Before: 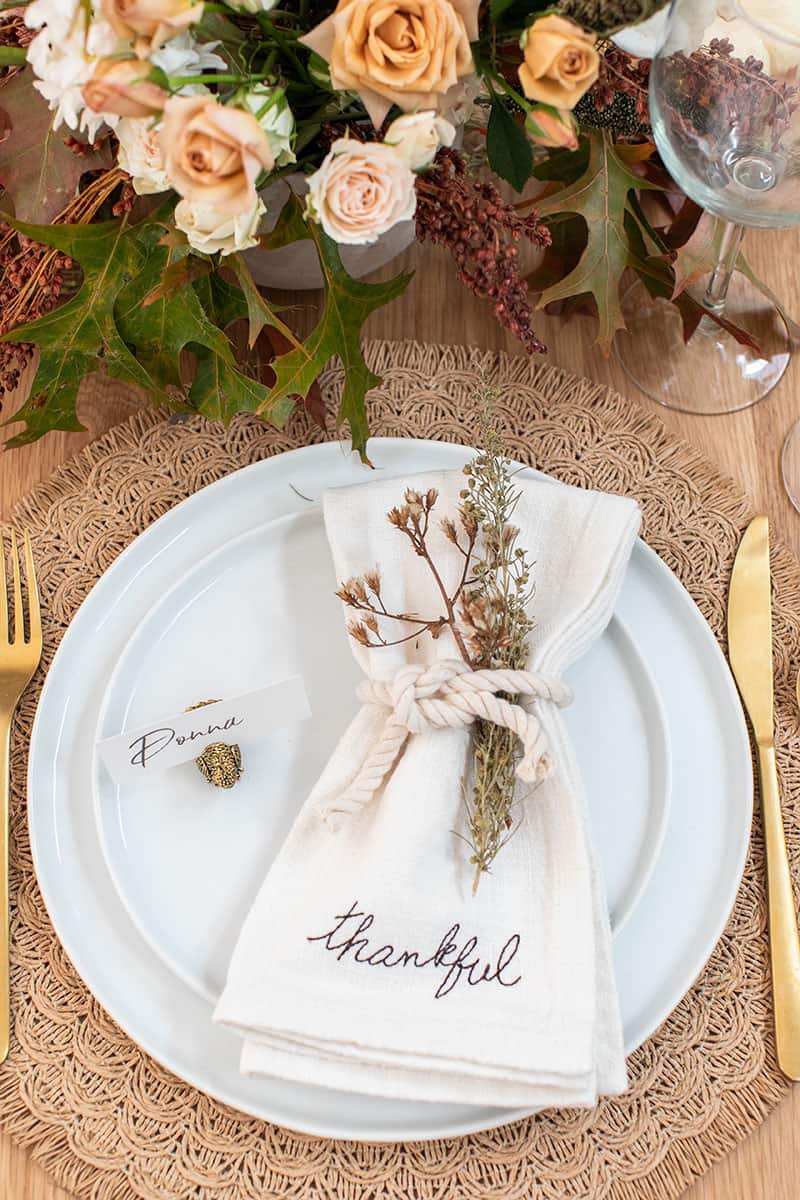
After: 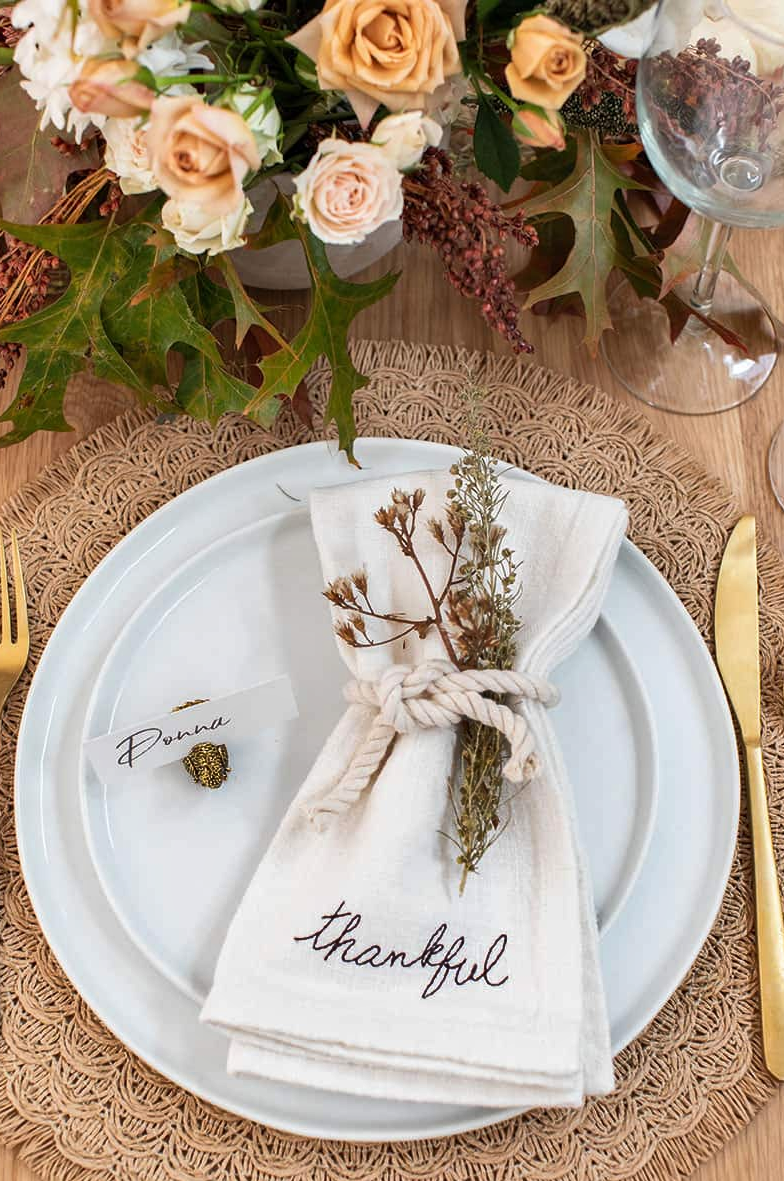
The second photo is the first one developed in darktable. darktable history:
exposure: exposure -0.003 EV, compensate highlight preservation false
crop: left 1.637%, right 0.268%, bottom 1.535%
shadows and highlights: soften with gaussian
